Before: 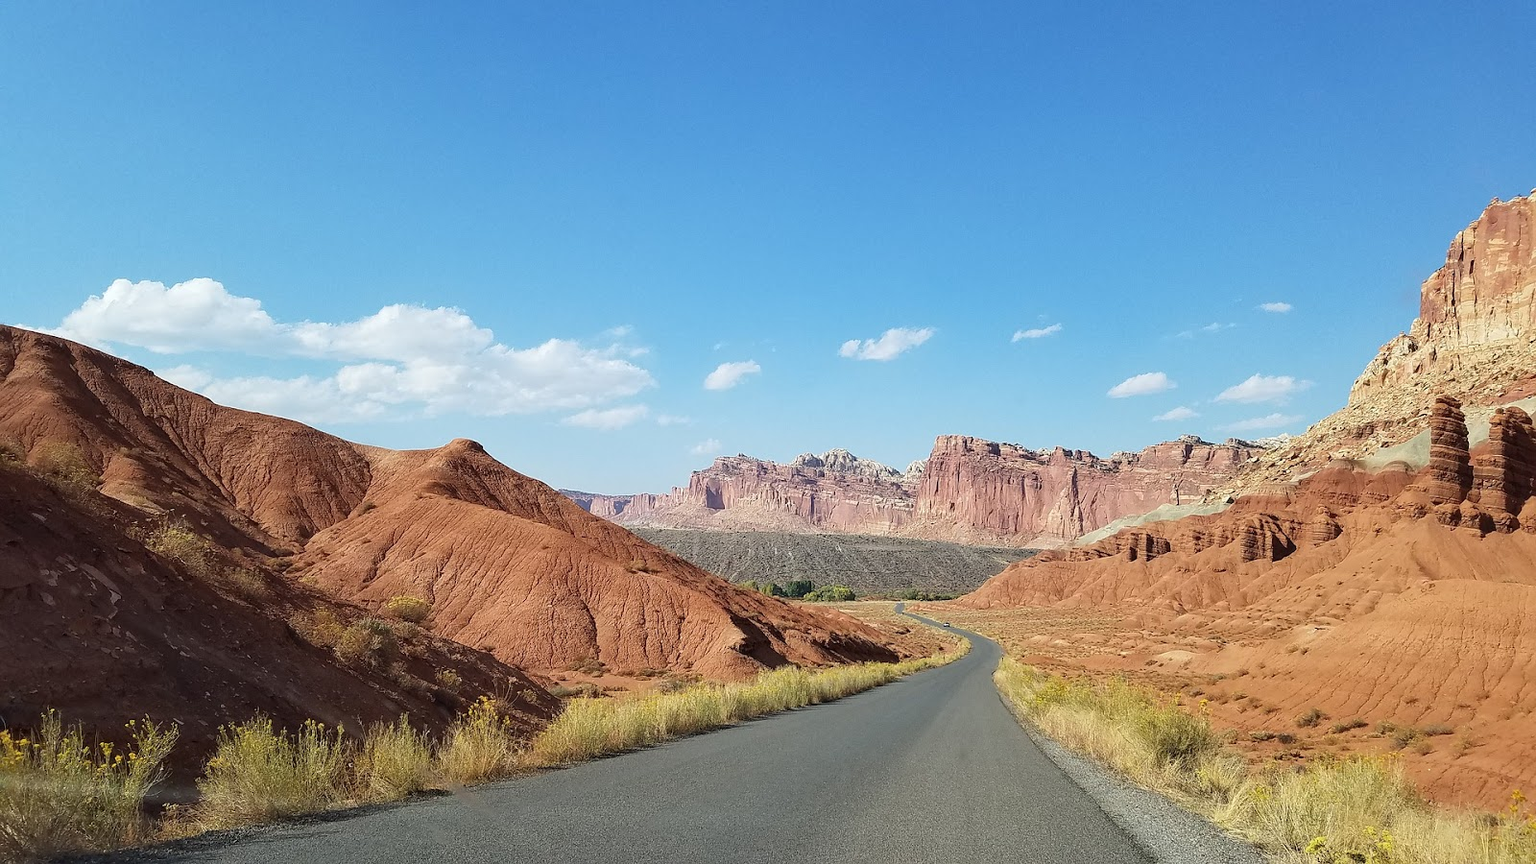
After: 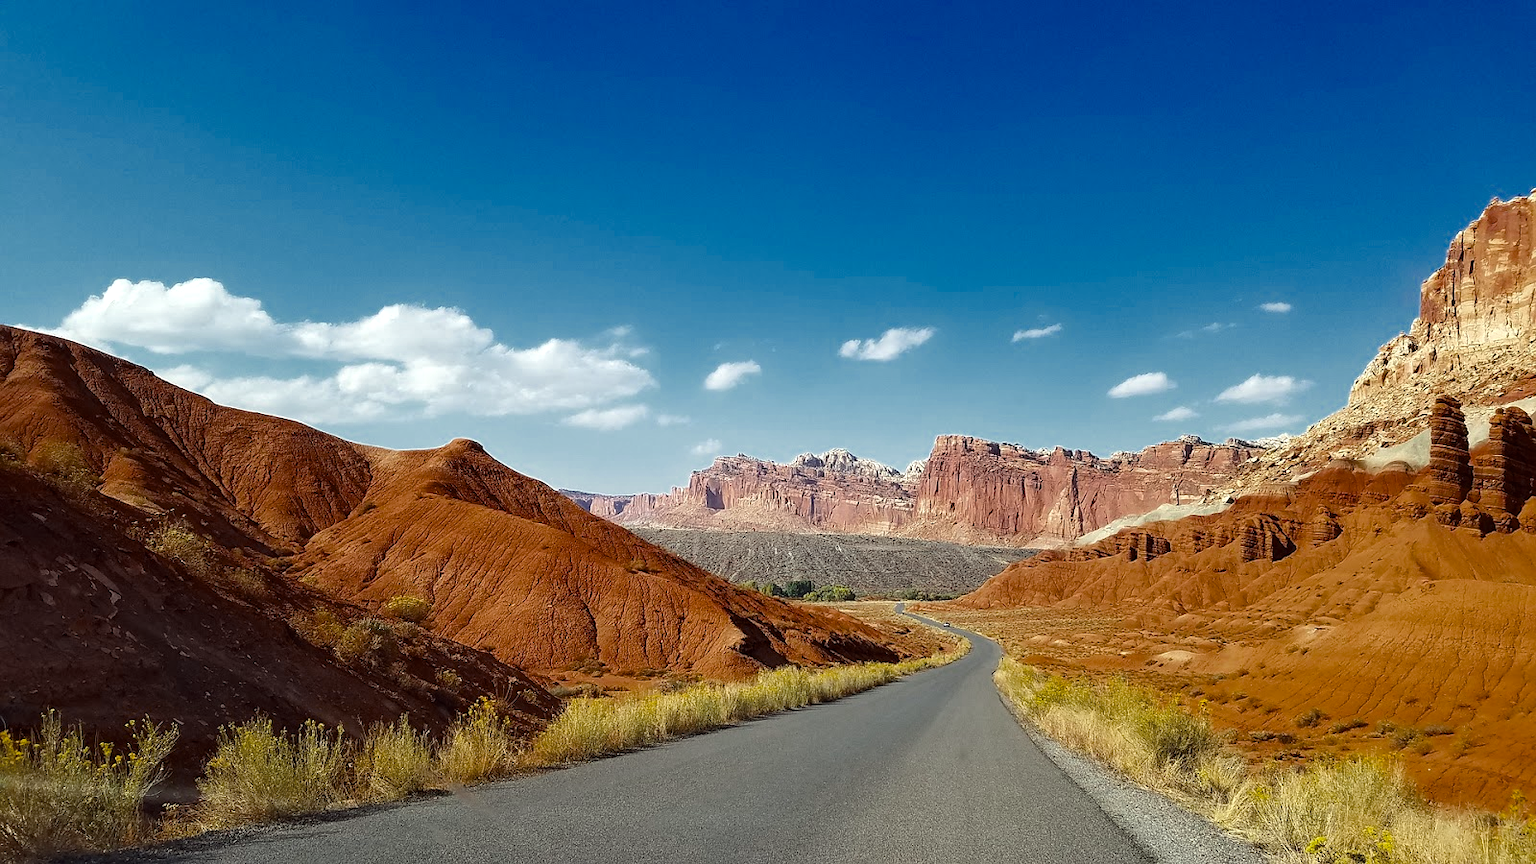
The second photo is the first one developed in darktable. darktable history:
color balance rgb: perceptual saturation grading › global saturation 30.44%, global vibrance 9.356%, contrast 14.612%, saturation formula JzAzBz (2021)
color correction: highlights a* -0.978, highlights b* 4.65, shadows a* 3.66
color zones: curves: ch0 [(0, 0.5) (0.125, 0.4) (0.25, 0.5) (0.375, 0.4) (0.5, 0.4) (0.625, 0.35) (0.75, 0.35) (0.875, 0.5)]; ch1 [(0, 0.35) (0.125, 0.45) (0.25, 0.35) (0.375, 0.35) (0.5, 0.35) (0.625, 0.35) (0.75, 0.45) (0.875, 0.35)]; ch2 [(0, 0.6) (0.125, 0.5) (0.25, 0.5) (0.375, 0.6) (0.5, 0.6) (0.625, 0.5) (0.75, 0.5) (0.875, 0.5)]
